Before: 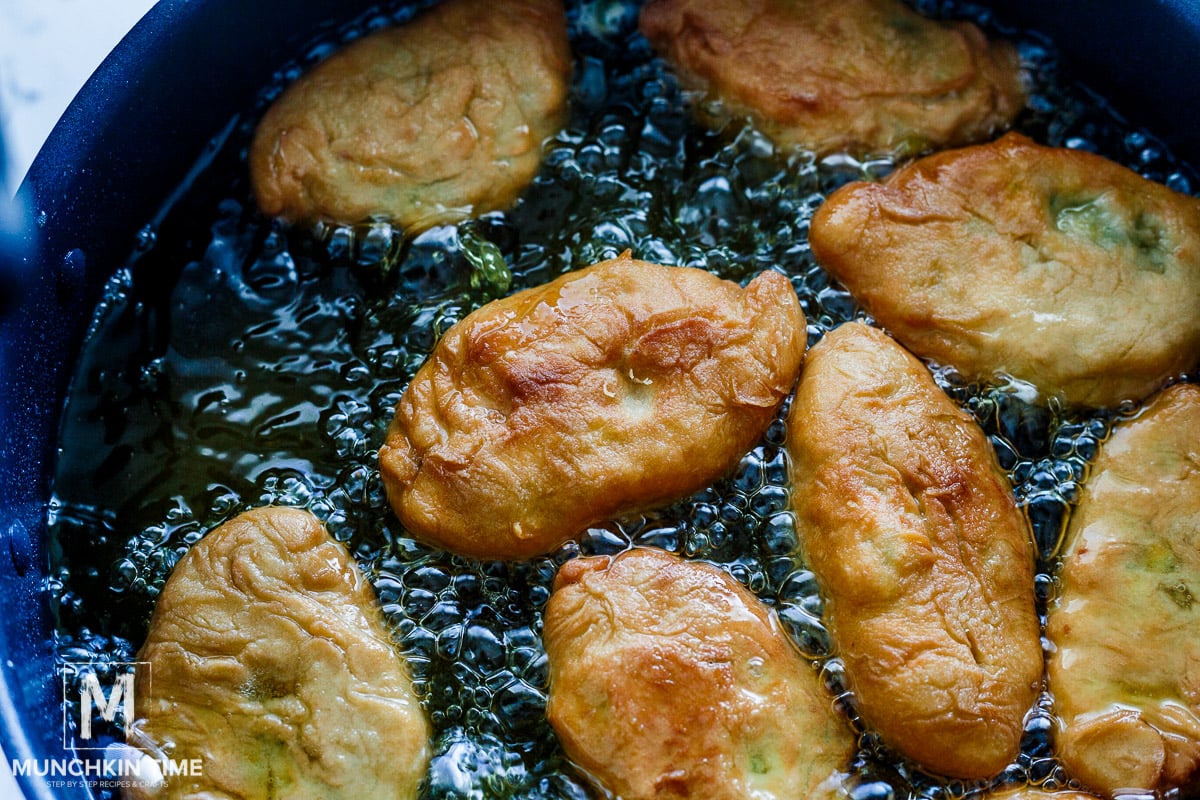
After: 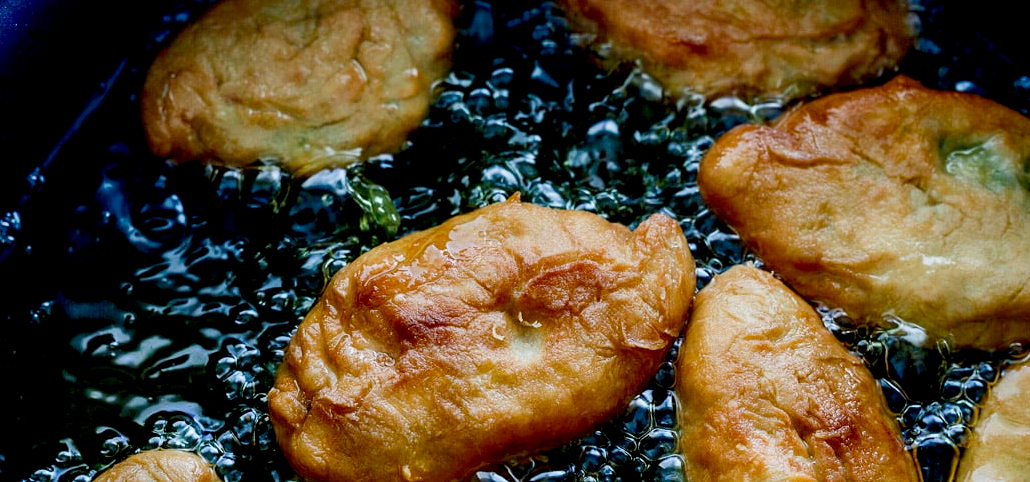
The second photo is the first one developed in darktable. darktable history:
exposure: black level correction 0.016, exposure -0.009 EV, compensate highlight preservation false
crop and rotate: left 9.279%, top 7.216%, right 4.816%, bottom 32.45%
